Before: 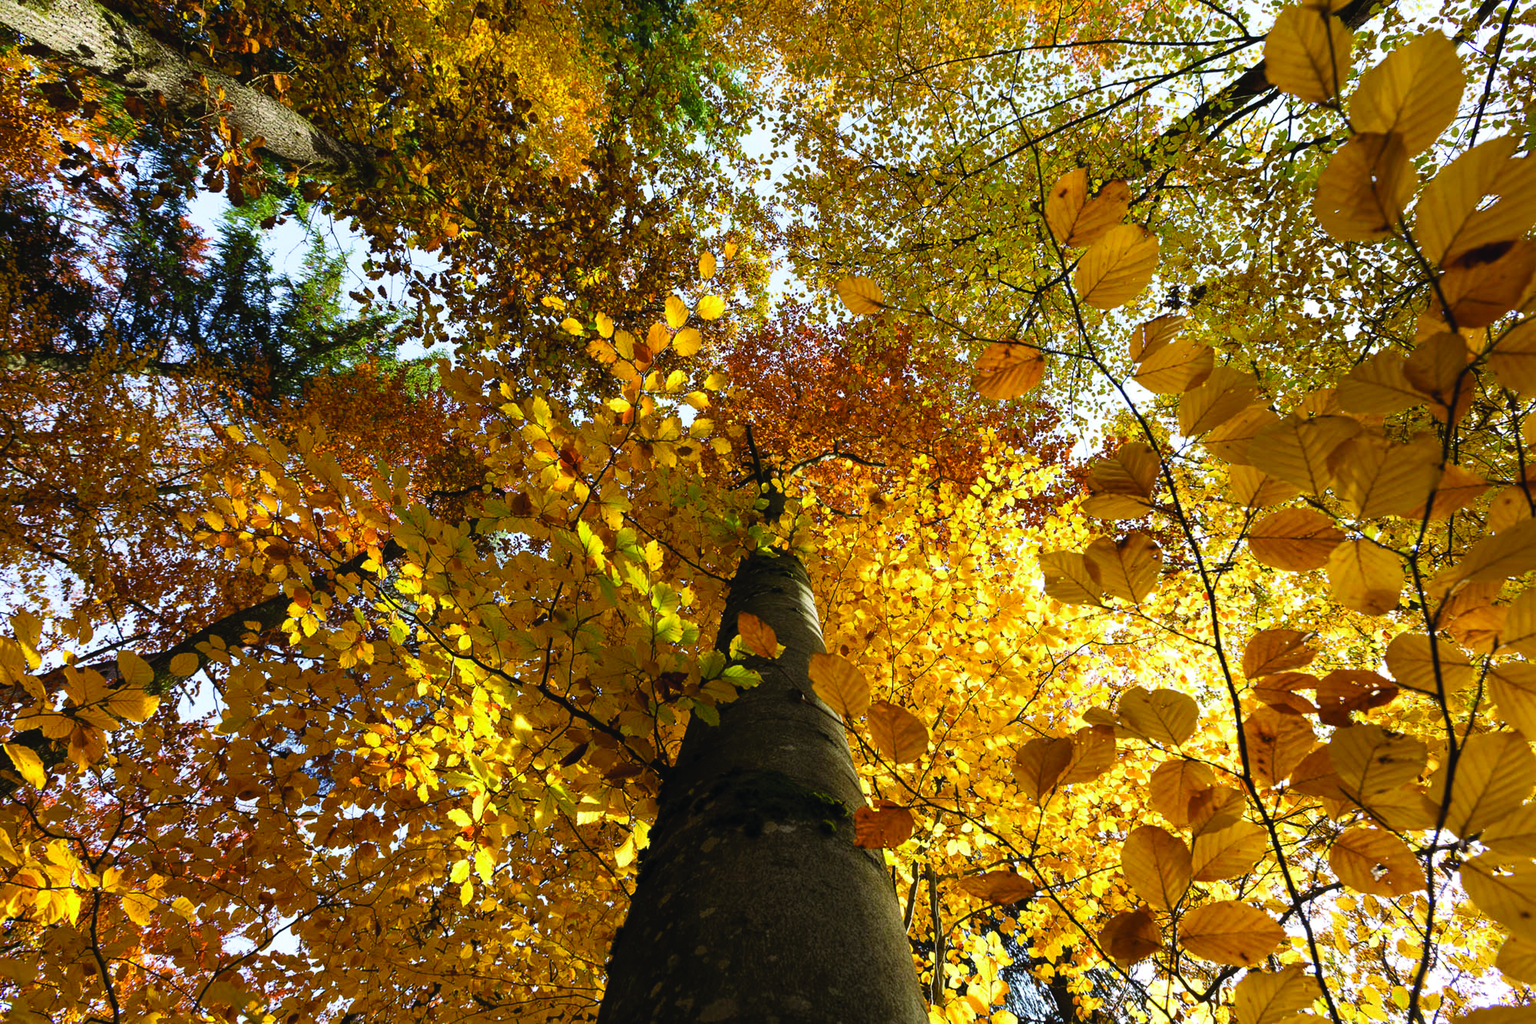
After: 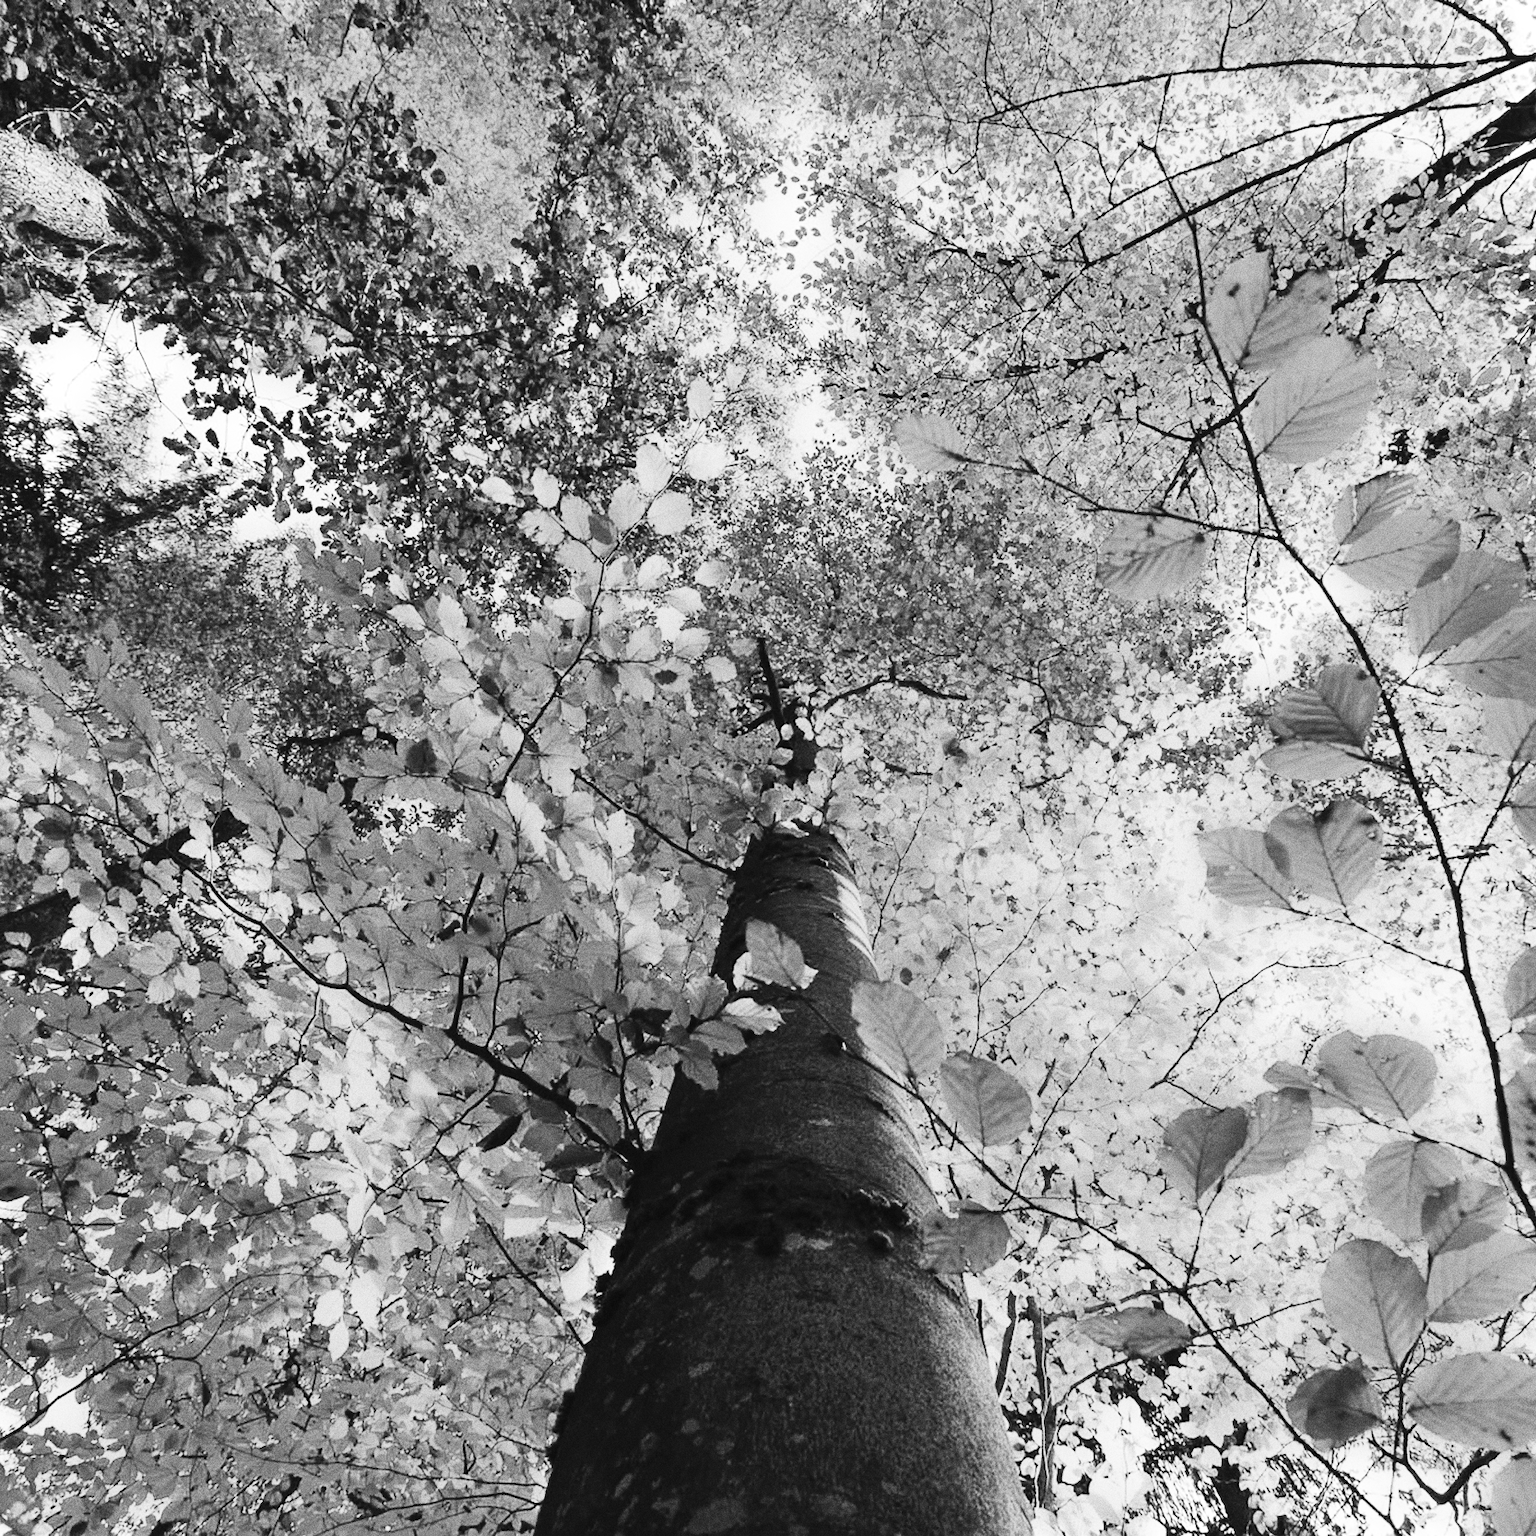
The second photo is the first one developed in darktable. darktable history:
crop and rotate: left 15.754%, right 17.579%
white balance: emerald 1
exposure: exposure 0.258 EV, compensate highlight preservation false
tone curve: curves: ch0 [(0, 0) (0.003, 0.004) (0.011, 0.015) (0.025, 0.034) (0.044, 0.061) (0.069, 0.095) (0.1, 0.137) (0.136, 0.187) (0.177, 0.244) (0.224, 0.308) (0.277, 0.415) (0.335, 0.532) (0.399, 0.642) (0.468, 0.747) (0.543, 0.829) (0.623, 0.886) (0.709, 0.924) (0.801, 0.951) (0.898, 0.975) (1, 1)], preserve colors none
monochrome: size 1
grain: coarseness 0.09 ISO, strength 40%
